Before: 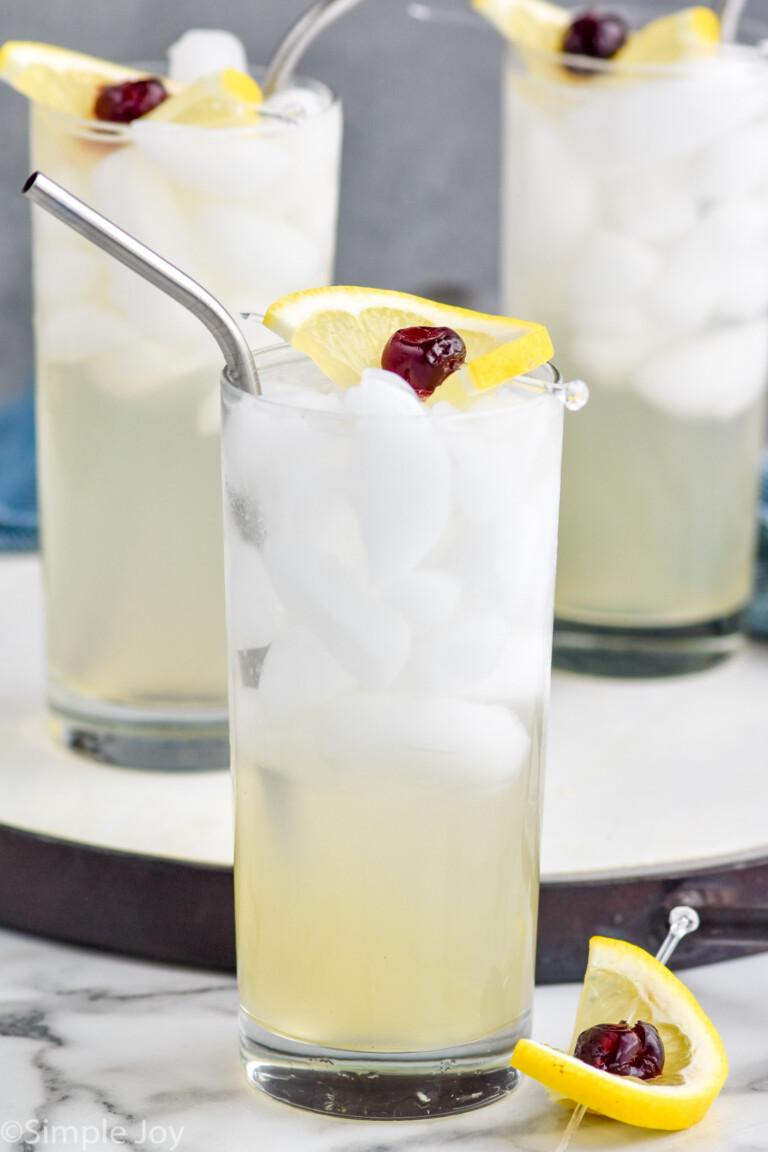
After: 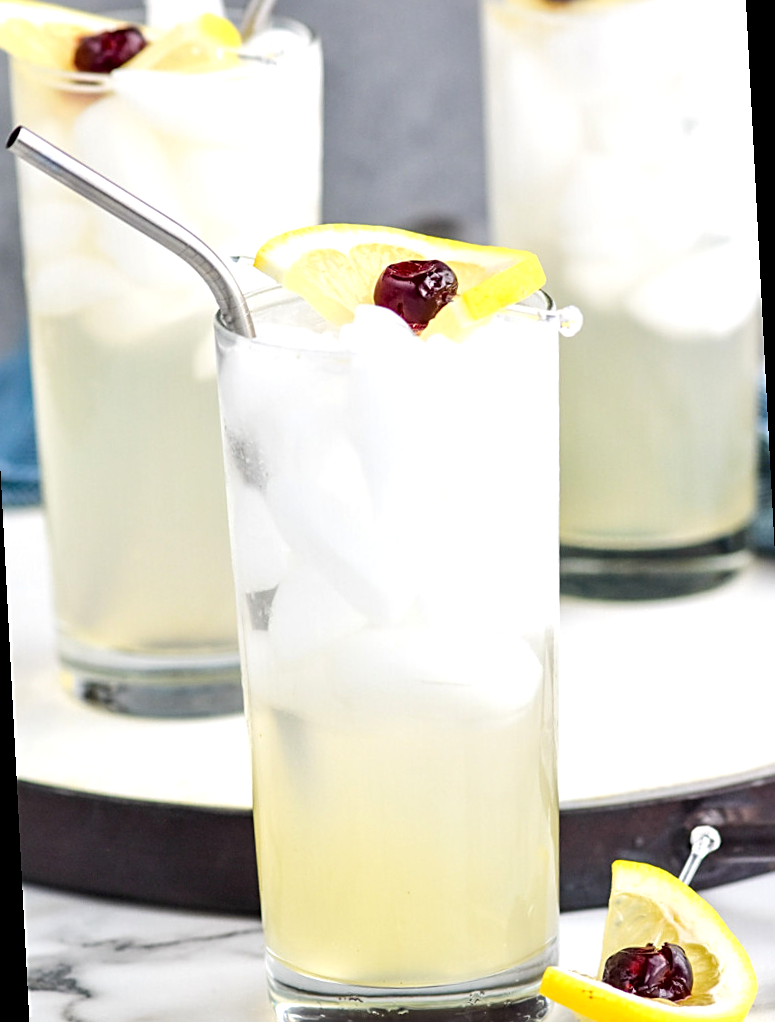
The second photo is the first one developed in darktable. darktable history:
rotate and perspective: rotation -3°, crop left 0.031, crop right 0.968, crop top 0.07, crop bottom 0.93
sharpen: on, module defaults
tone equalizer: -8 EV -0.417 EV, -7 EV -0.389 EV, -6 EV -0.333 EV, -5 EV -0.222 EV, -3 EV 0.222 EV, -2 EV 0.333 EV, -1 EV 0.389 EV, +0 EV 0.417 EV, edges refinement/feathering 500, mask exposure compensation -1.57 EV, preserve details no
